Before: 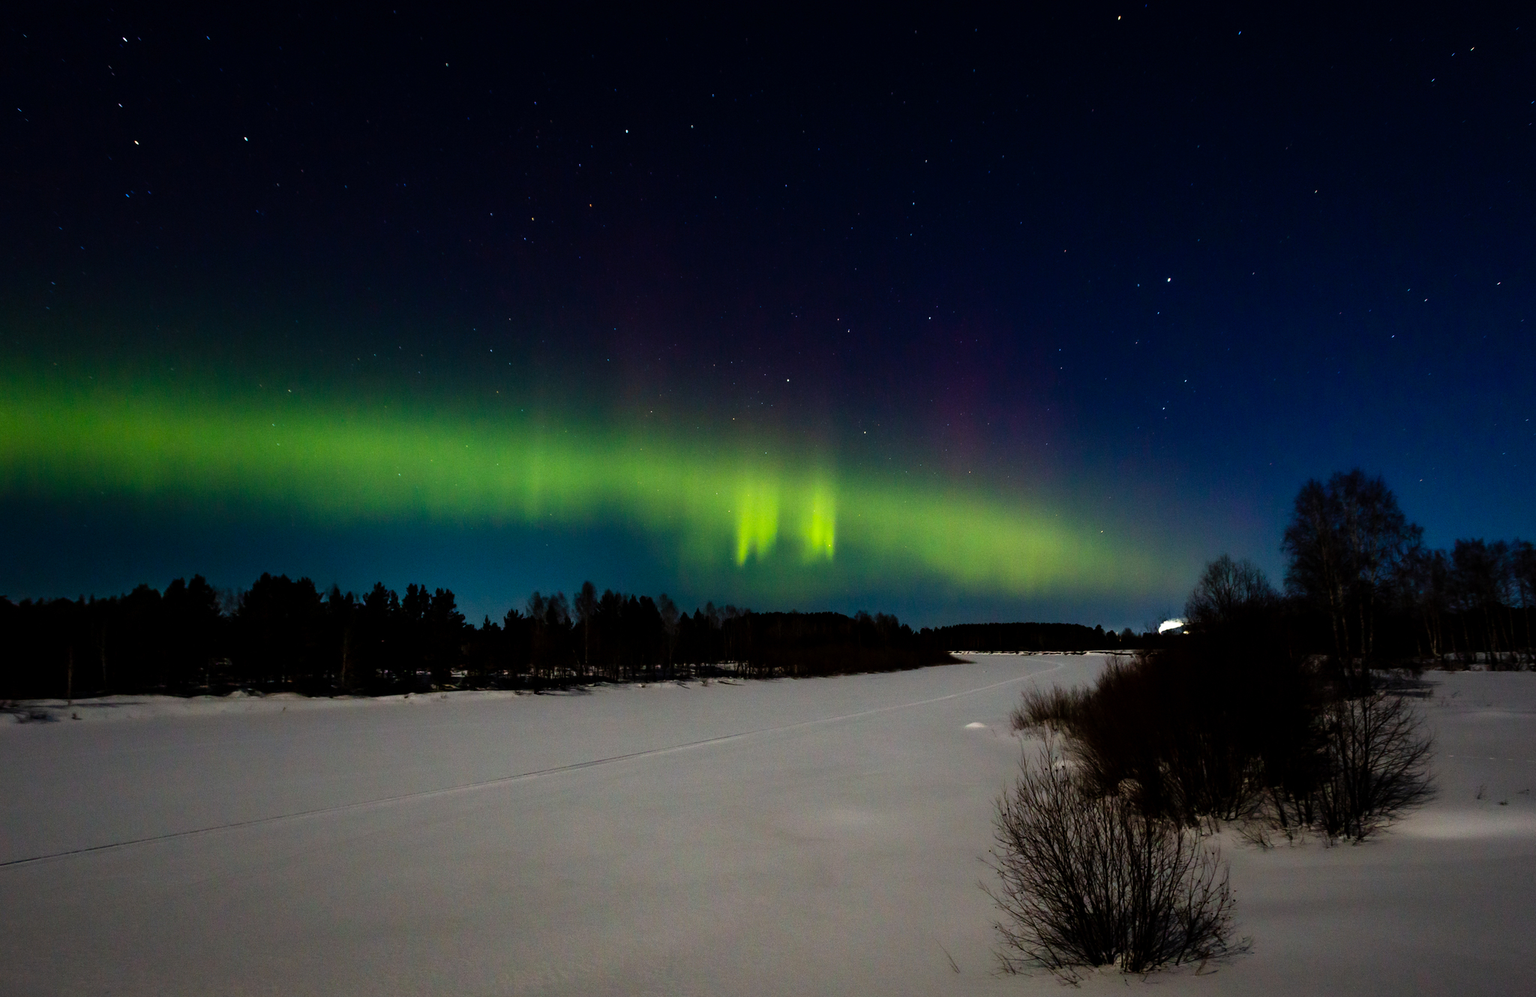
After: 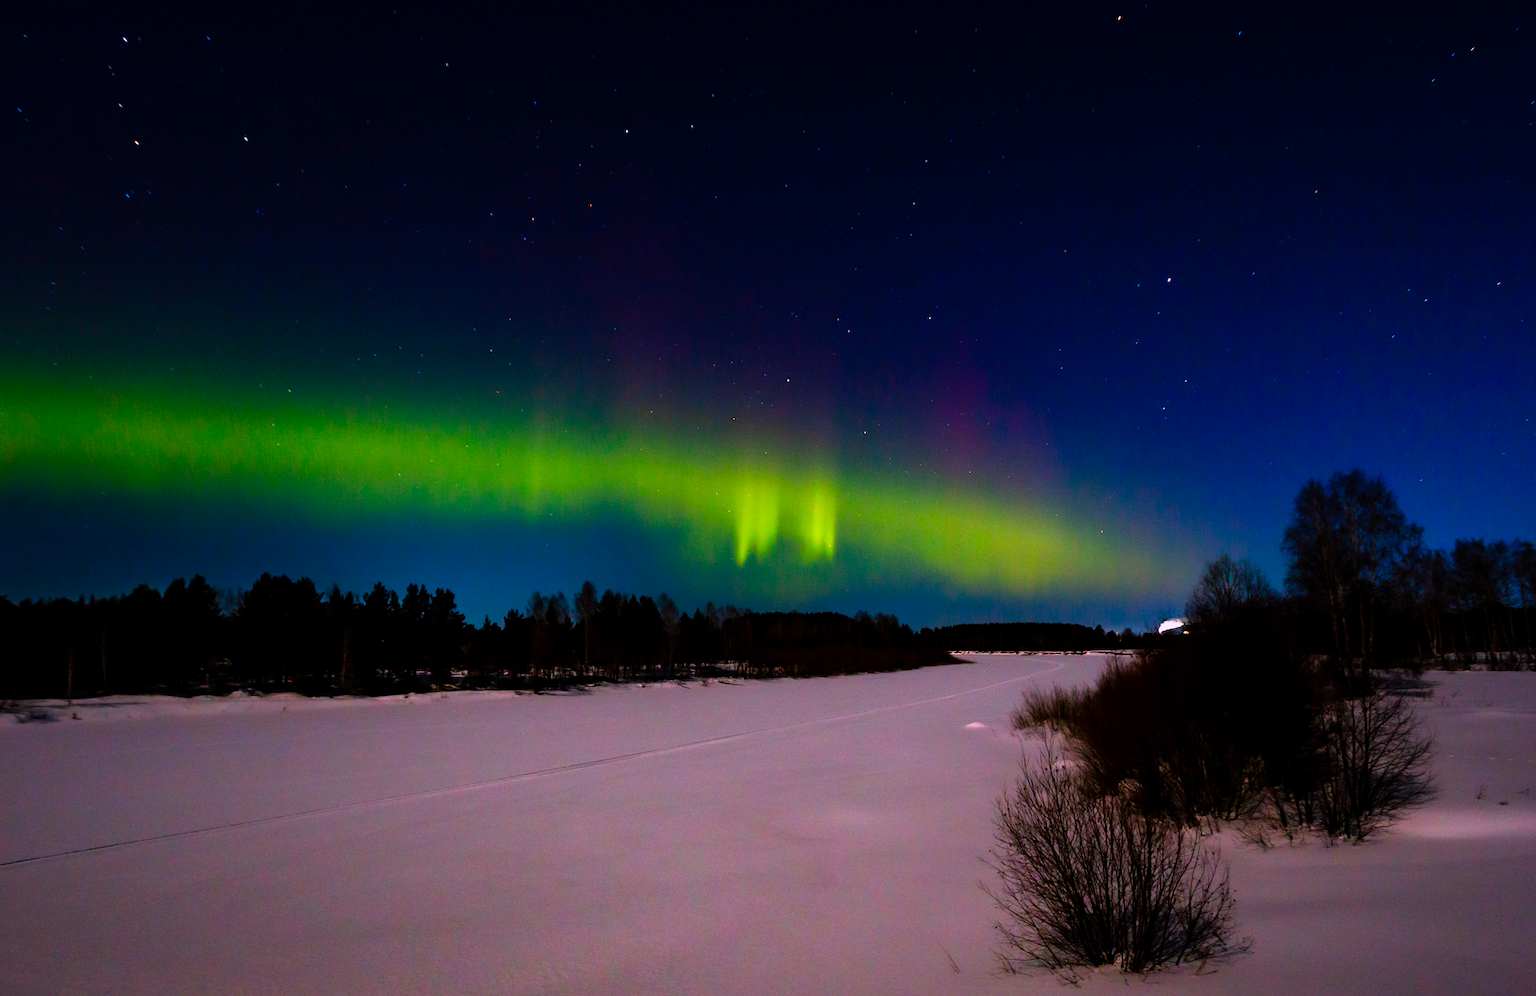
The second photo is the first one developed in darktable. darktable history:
color correction: highlights a* 18.76, highlights b* -12.18, saturation 1.7
